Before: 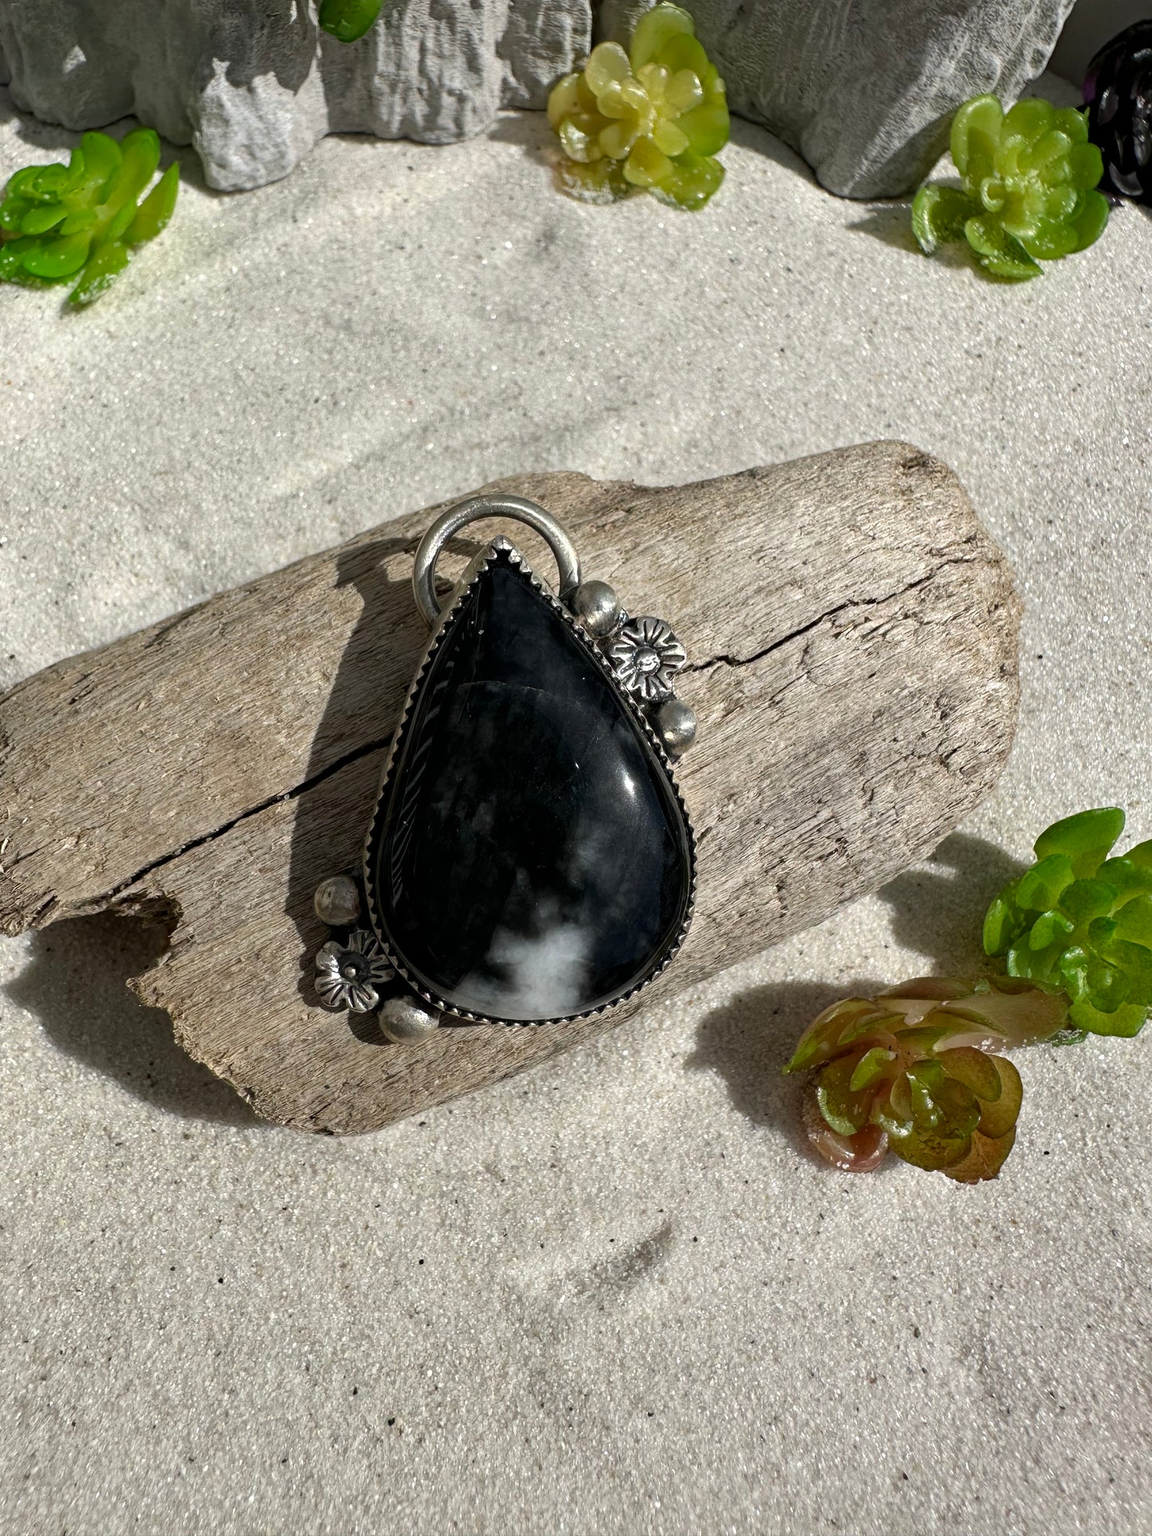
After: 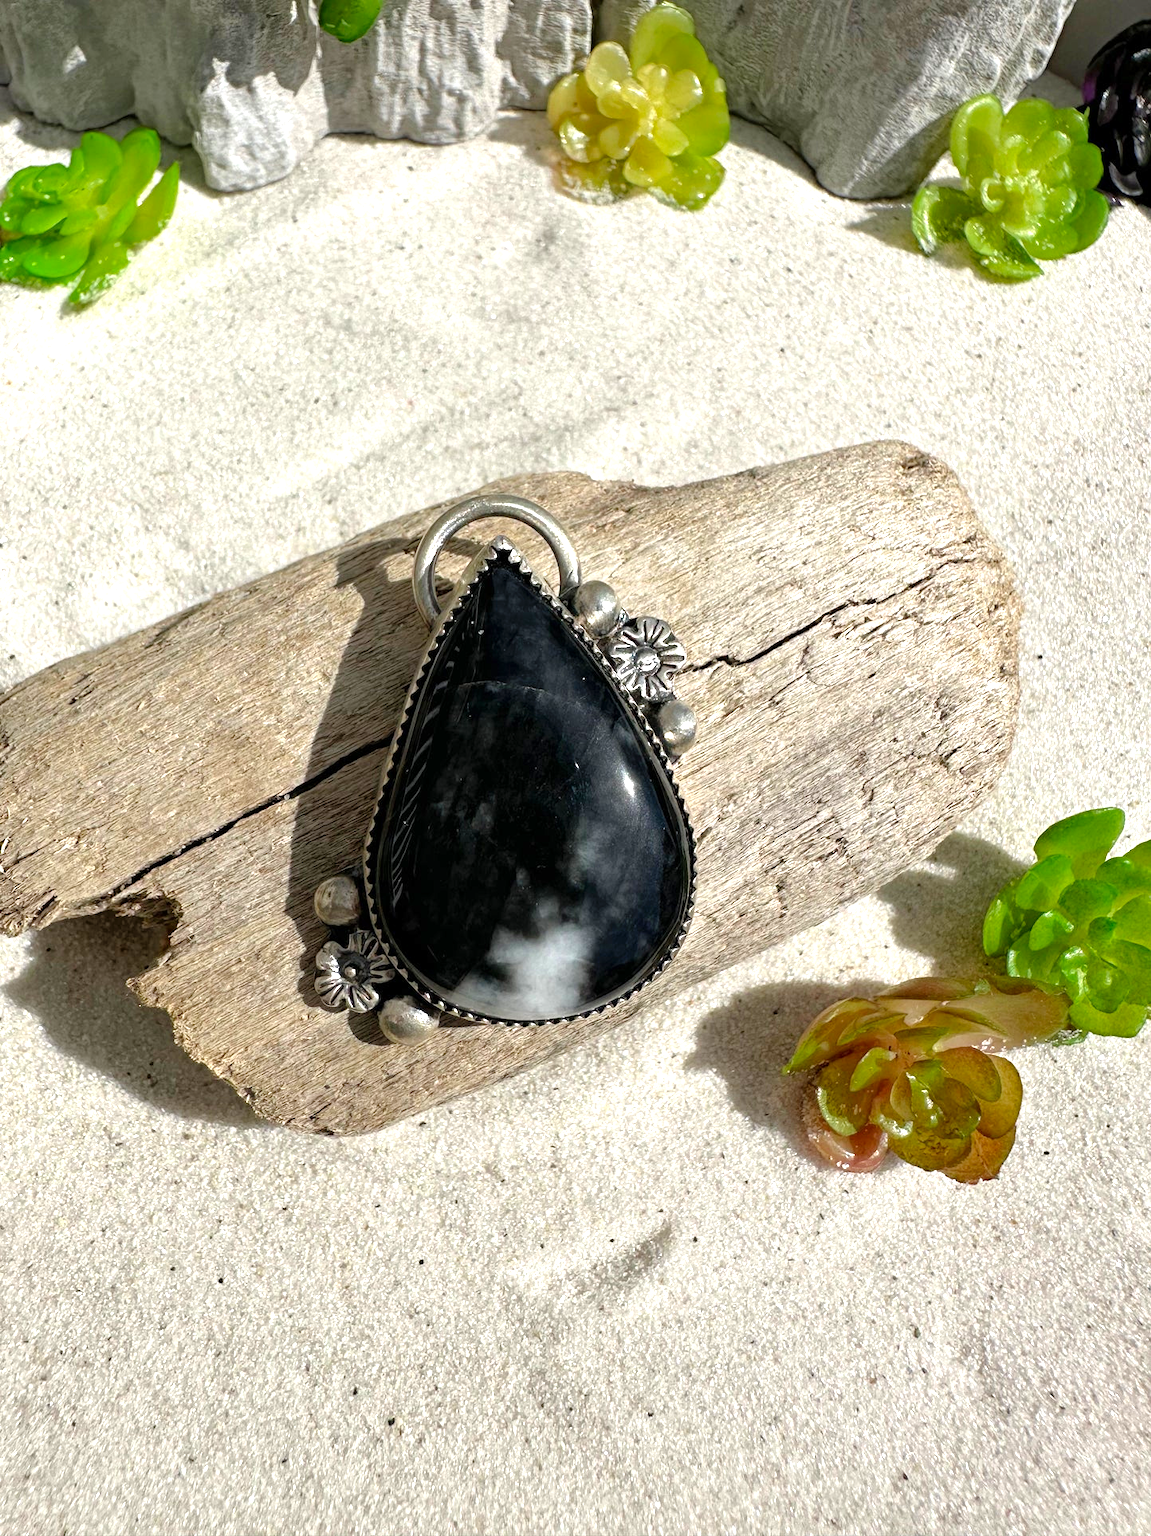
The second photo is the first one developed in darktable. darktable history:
contrast brightness saturation: contrast 0.098, brightness 0.032, saturation 0.088
levels: levels [0, 0.374, 0.749]
tone equalizer: -8 EV 0.244 EV, -7 EV 0.444 EV, -6 EV 0.38 EV, -5 EV 0.262 EV, -3 EV -0.284 EV, -2 EV -0.435 EV, -1 EV -0.412 EV, +0 EV -0.268 EV, edges refinement/feathering 500, mask exposure compensation -1.57 EV, preserve details no
